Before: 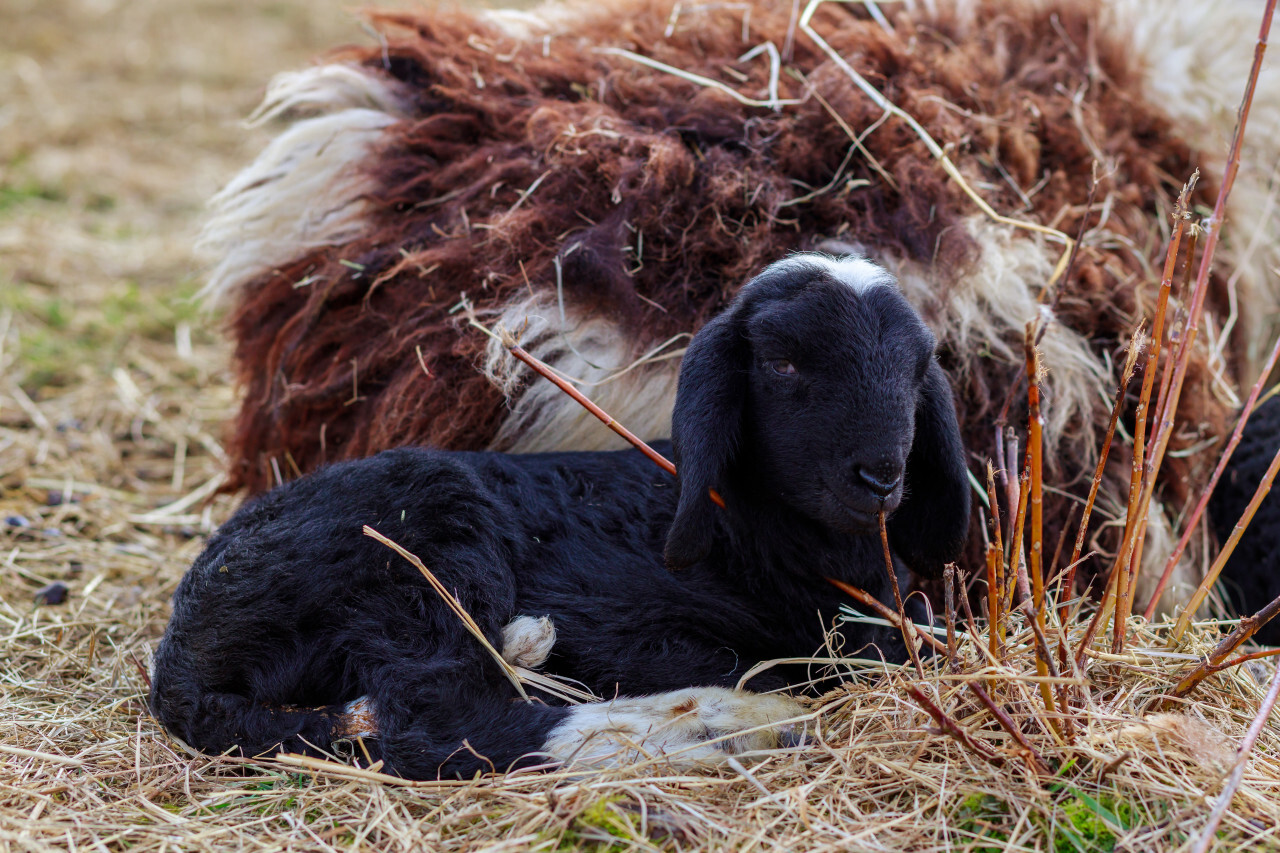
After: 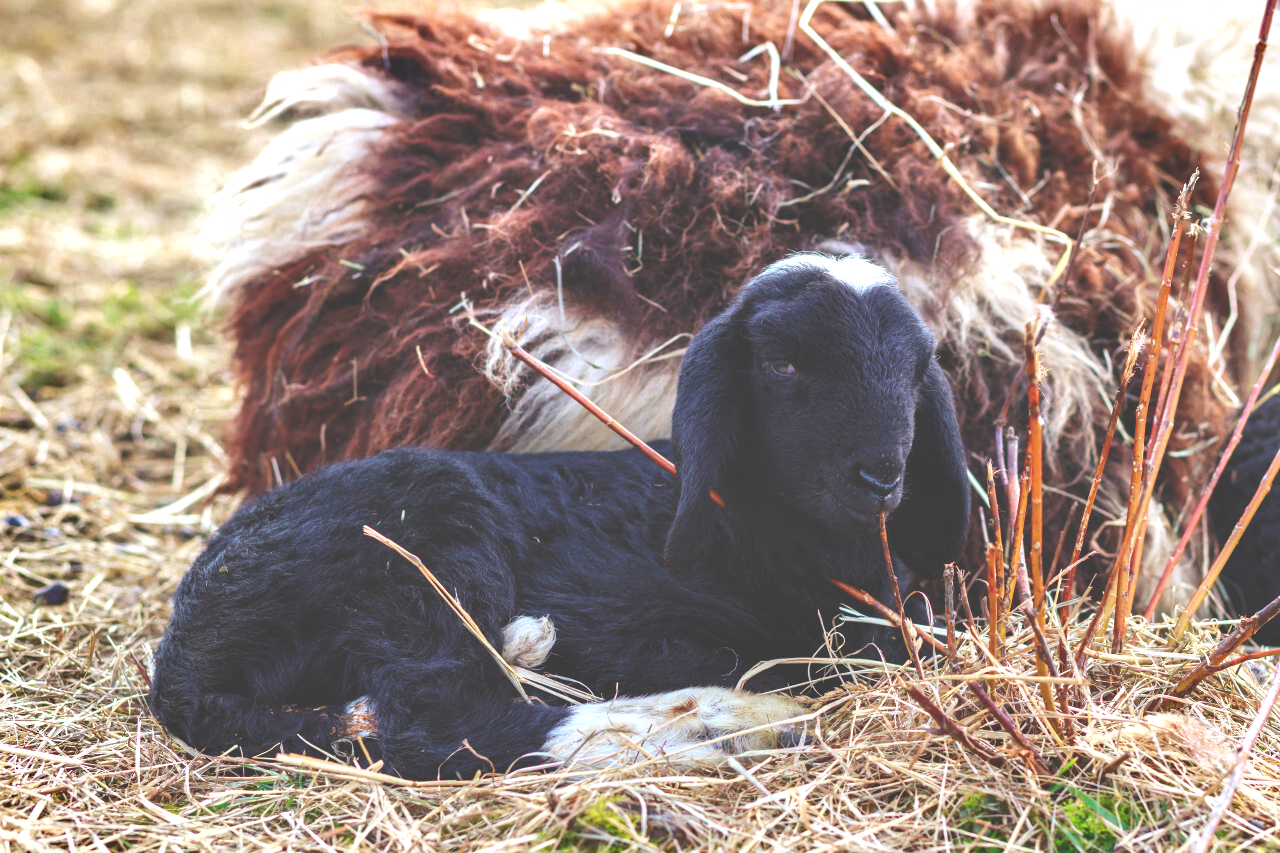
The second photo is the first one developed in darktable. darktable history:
shadows and highlights: soften with gaussian
exposure: black level correction -0.025, exposure -0.117 EV, compensate exposure bias true, compensate highlight preservation false
